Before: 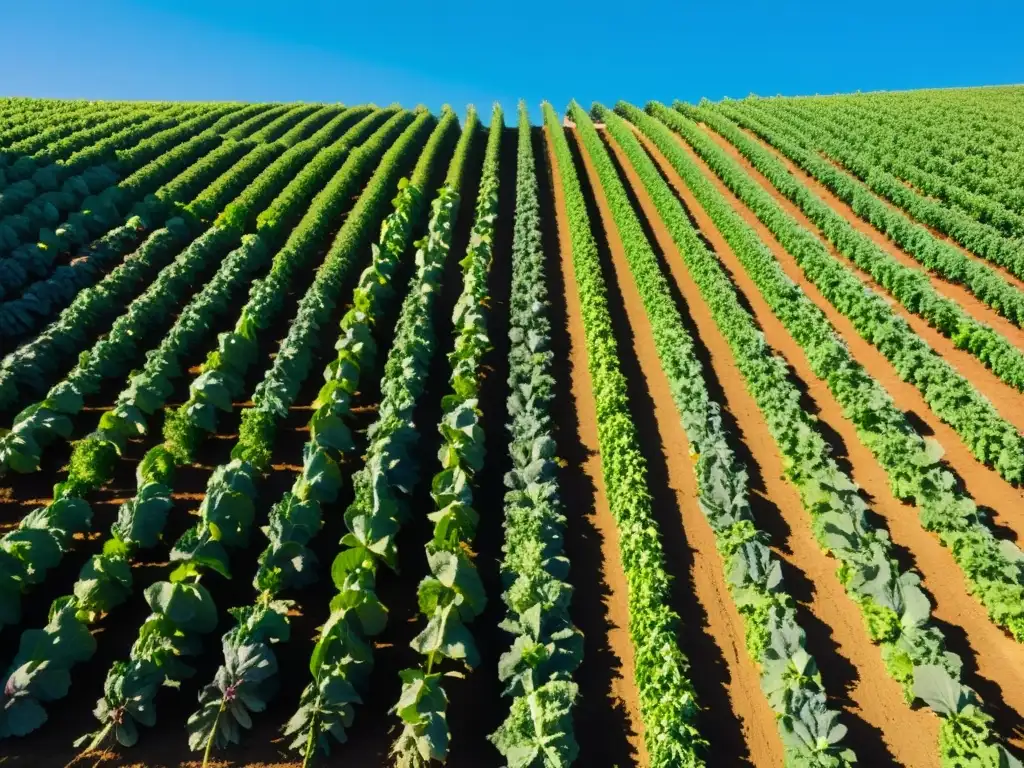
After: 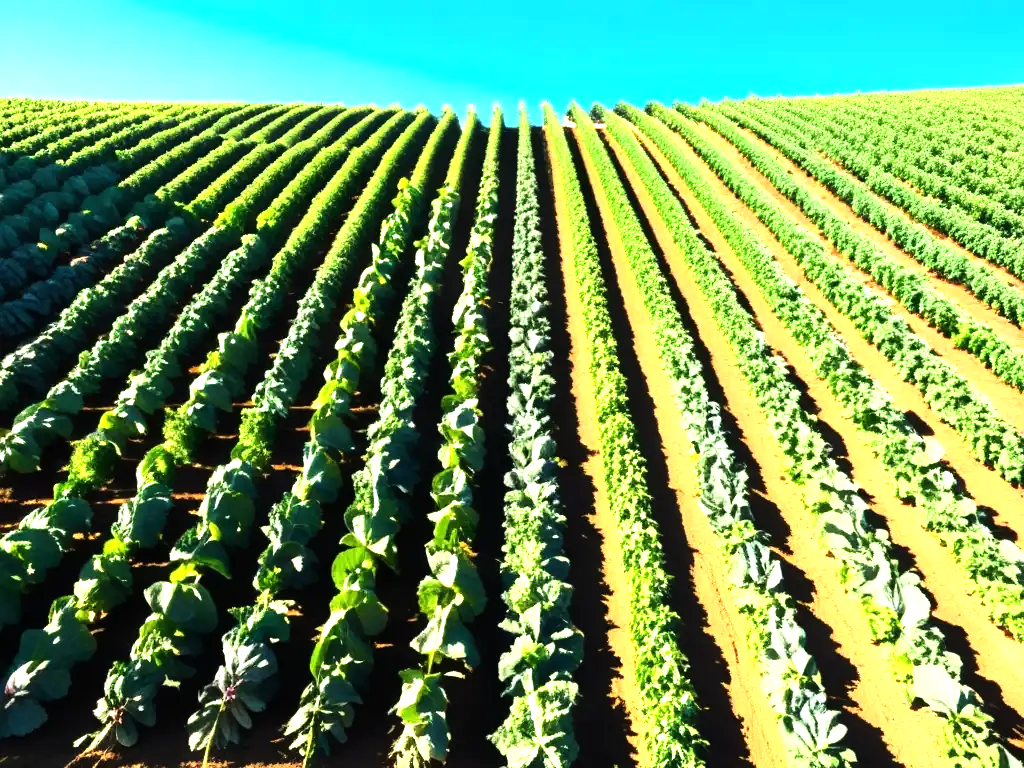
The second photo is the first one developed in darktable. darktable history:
exposure: exposure 0.813 EV, compensate highlight preservation false
tone equalizer: -8 EV -0.759 EV, -7 EV -0.697 EV, -6 EV -0.57 EV, -5 EV -0.374 EV, -3 EV 0.379 EV, -2 EV 0.6 EV, -1 EV 0.693 EV, +0 EV 0.725 EV, edges refinement/feathering 500, mask exposure compensation -1.57 EV, preserve details no
